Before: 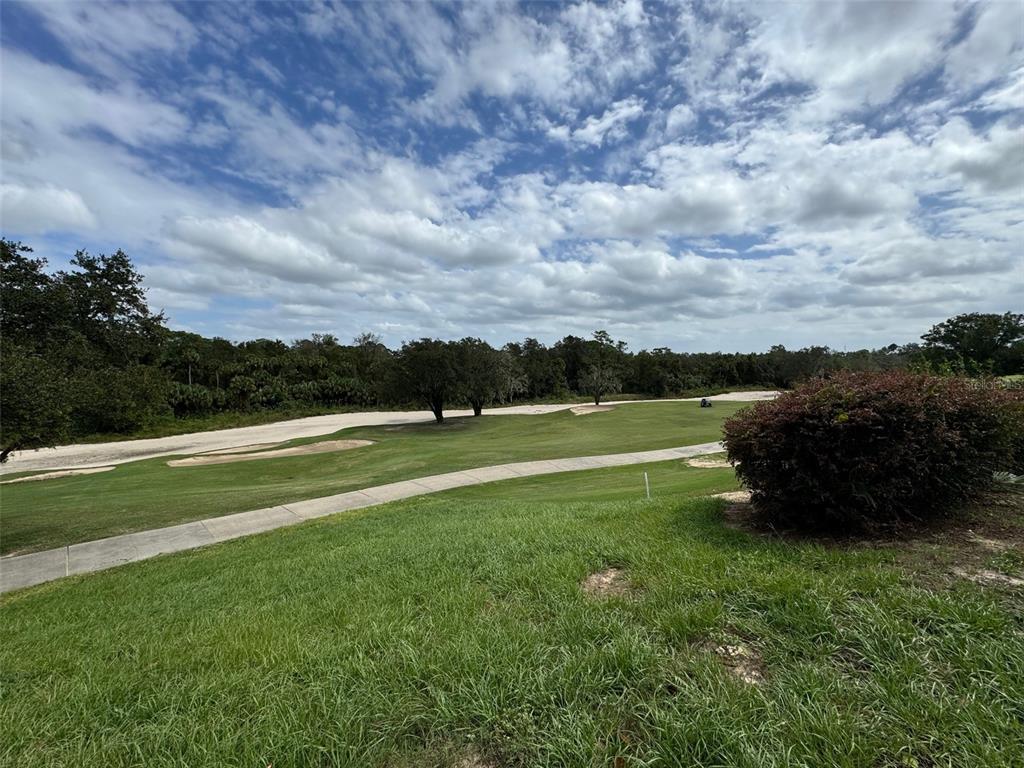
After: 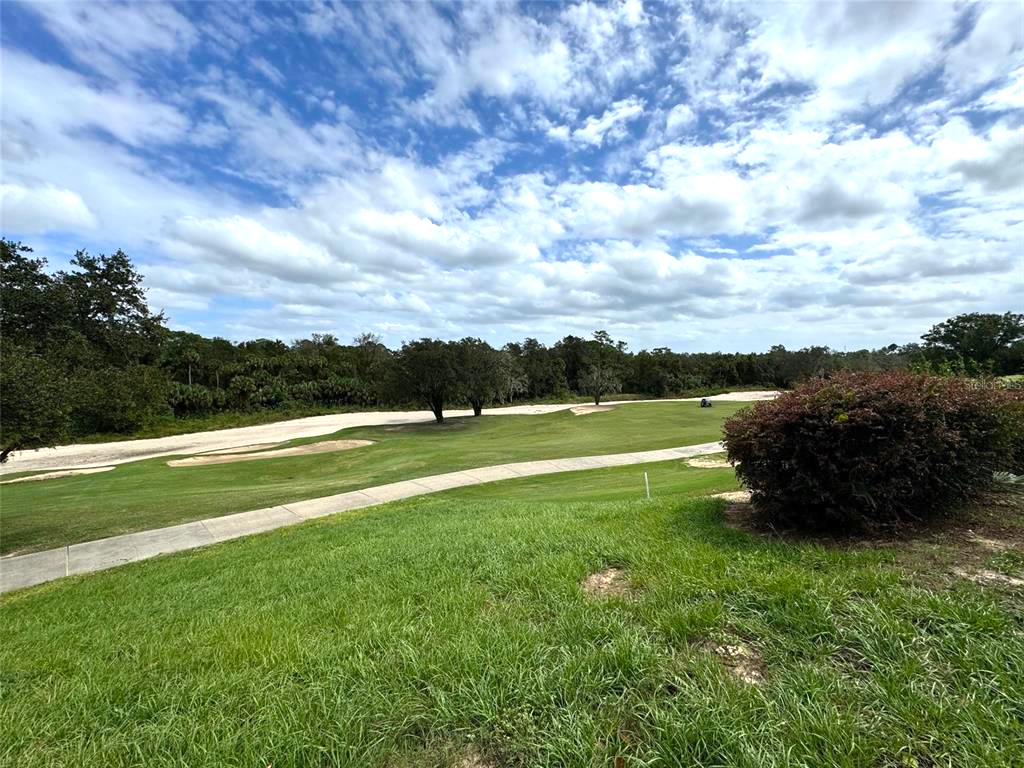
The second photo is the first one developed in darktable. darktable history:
levels: mode automatic, black 0.023%, white 99.97%, levels [0.062, 0.494, 0.925]
exposure: black level correction 0, exposure 0.6 EV, compensate exposure bias true, compensate highlight preservation false
contrast brightness saturation: contrast 0.04, saturation 0.16
